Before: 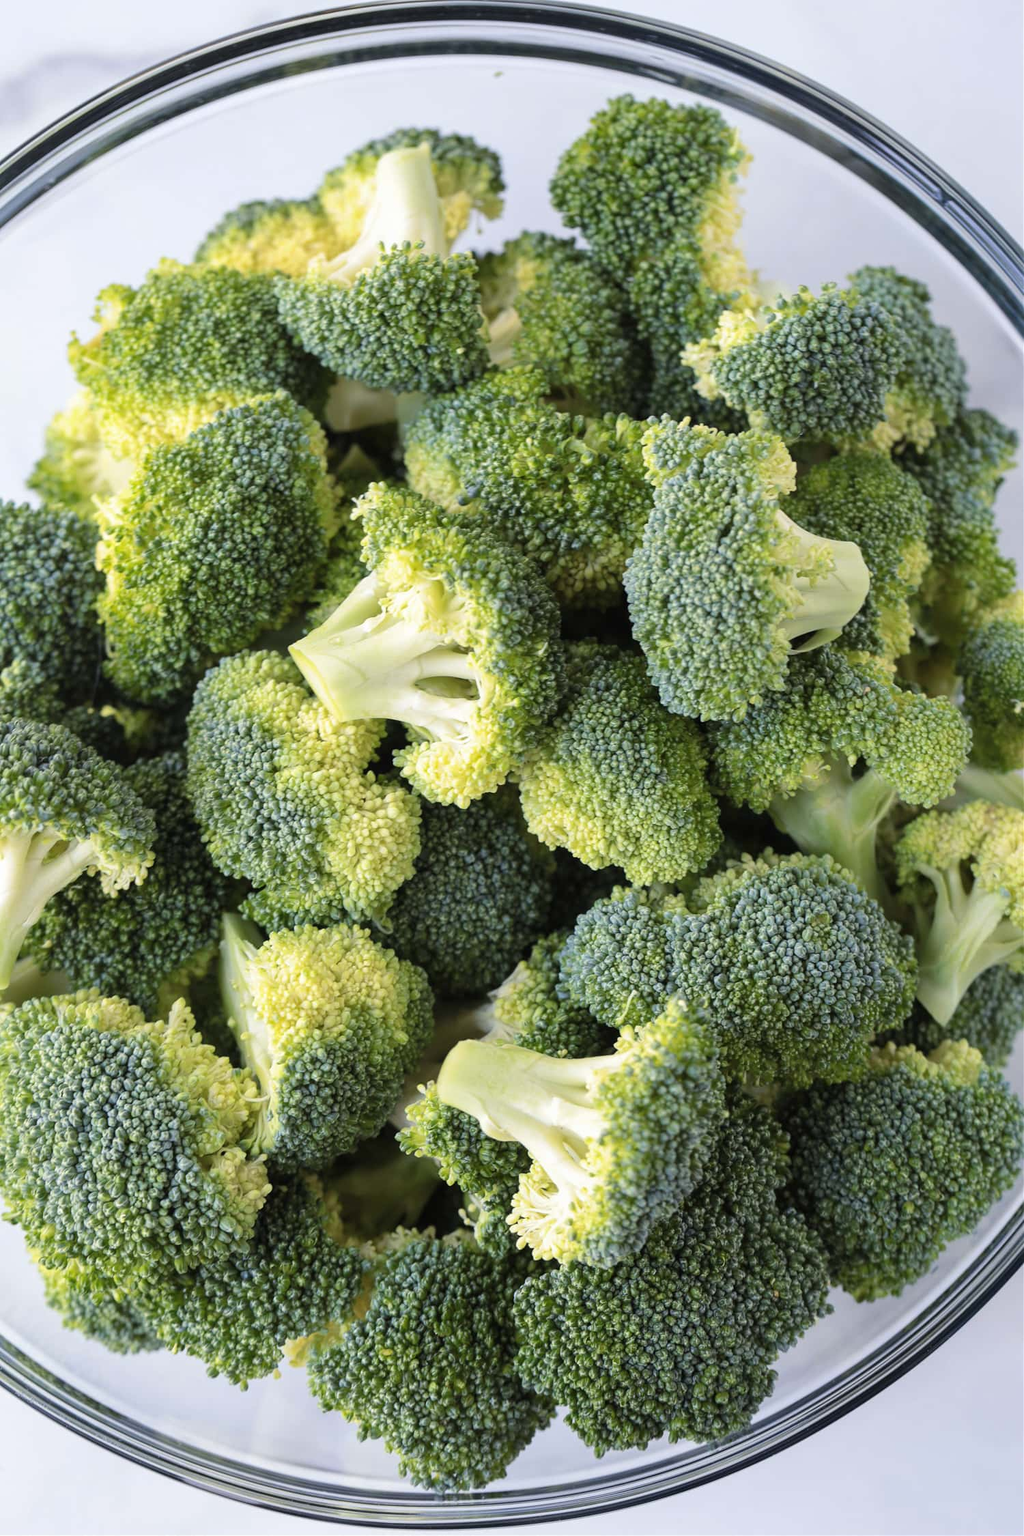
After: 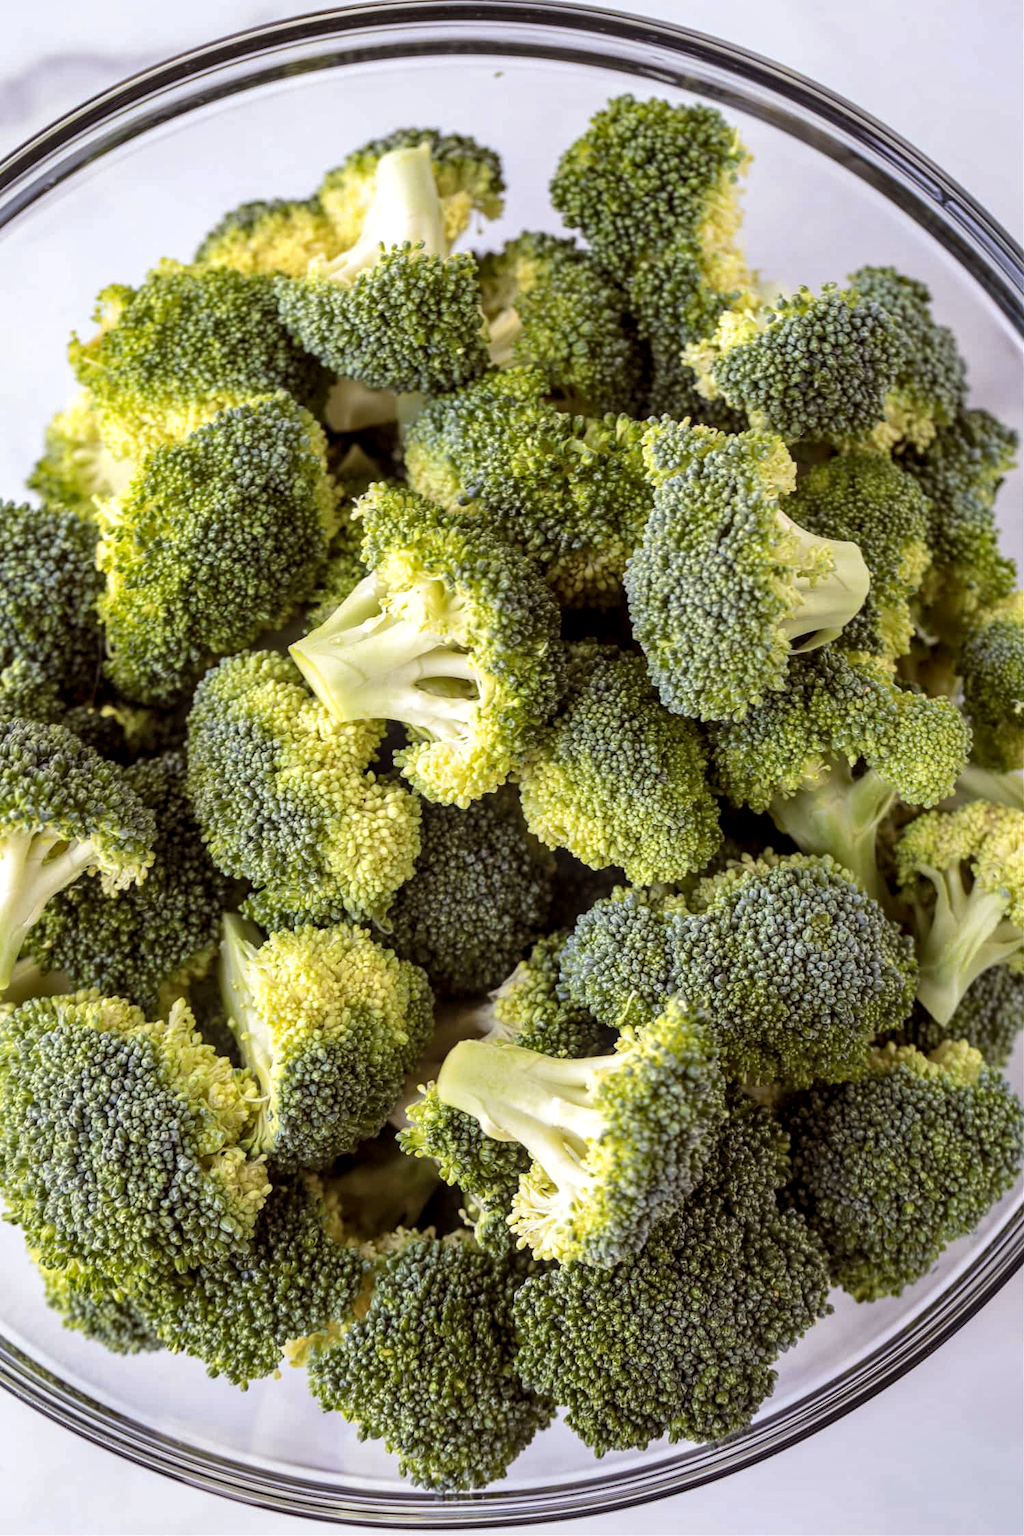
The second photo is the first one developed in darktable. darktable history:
rgb levels: mode RGB, independent channels, levels [[0, 0.5, 1], [0, 0.521, 1], [0, 0.536, 1]]
local contrast: highlights 61%, detail 143%, midtone range 0.428
